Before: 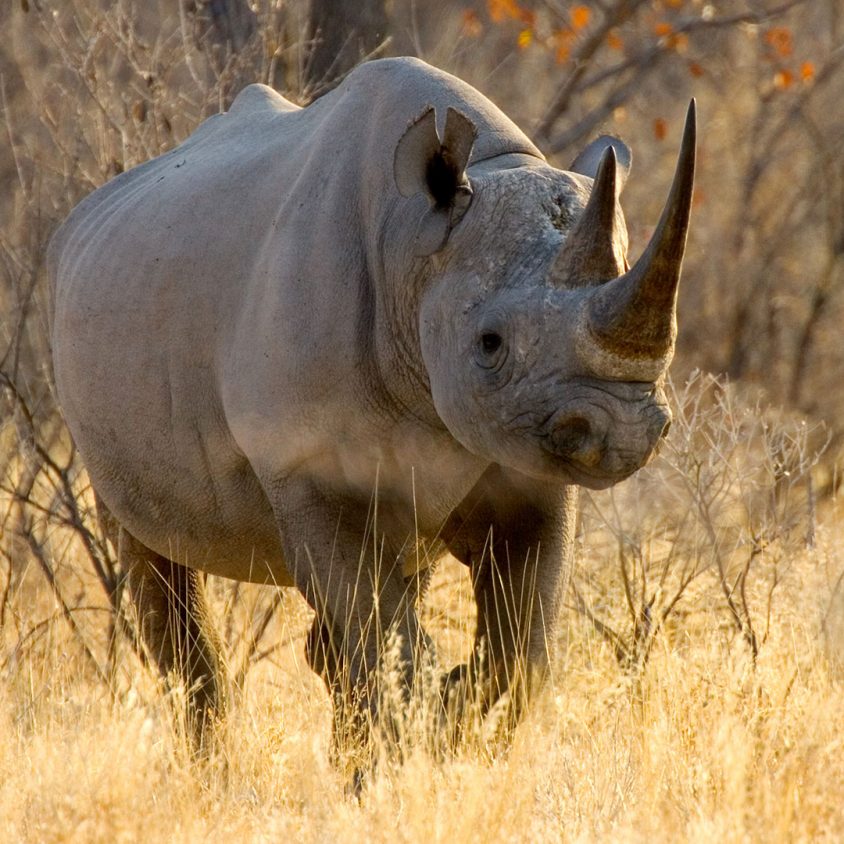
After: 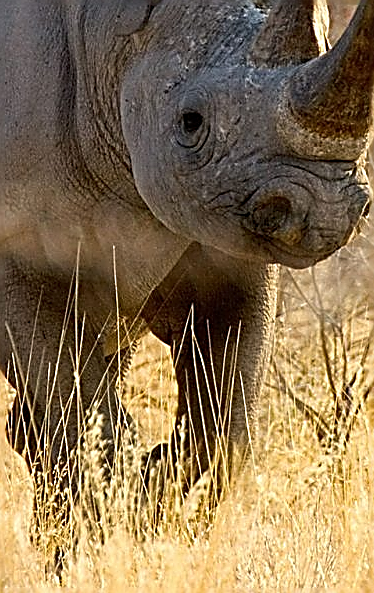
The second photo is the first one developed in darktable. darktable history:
exposure: compensate highlight preservation false
crop: left 35.432%, top 26.233%, right 20.145%, bottom 3.432%
sharpen: amount 2
